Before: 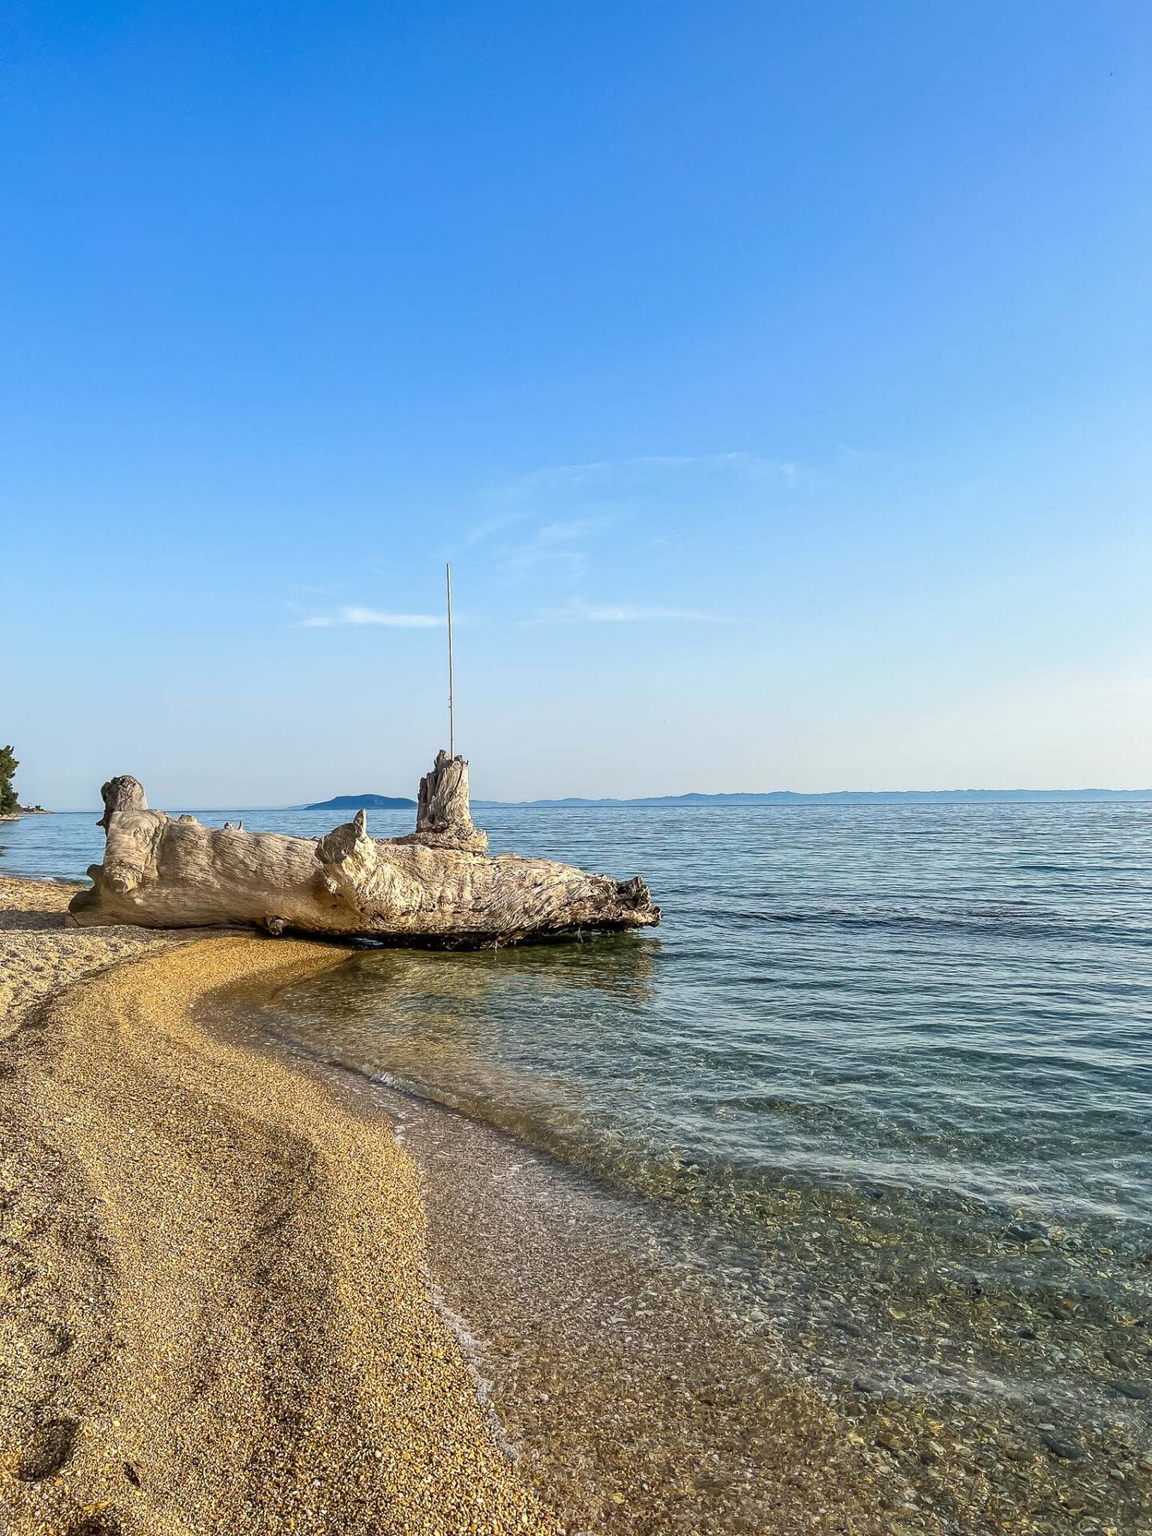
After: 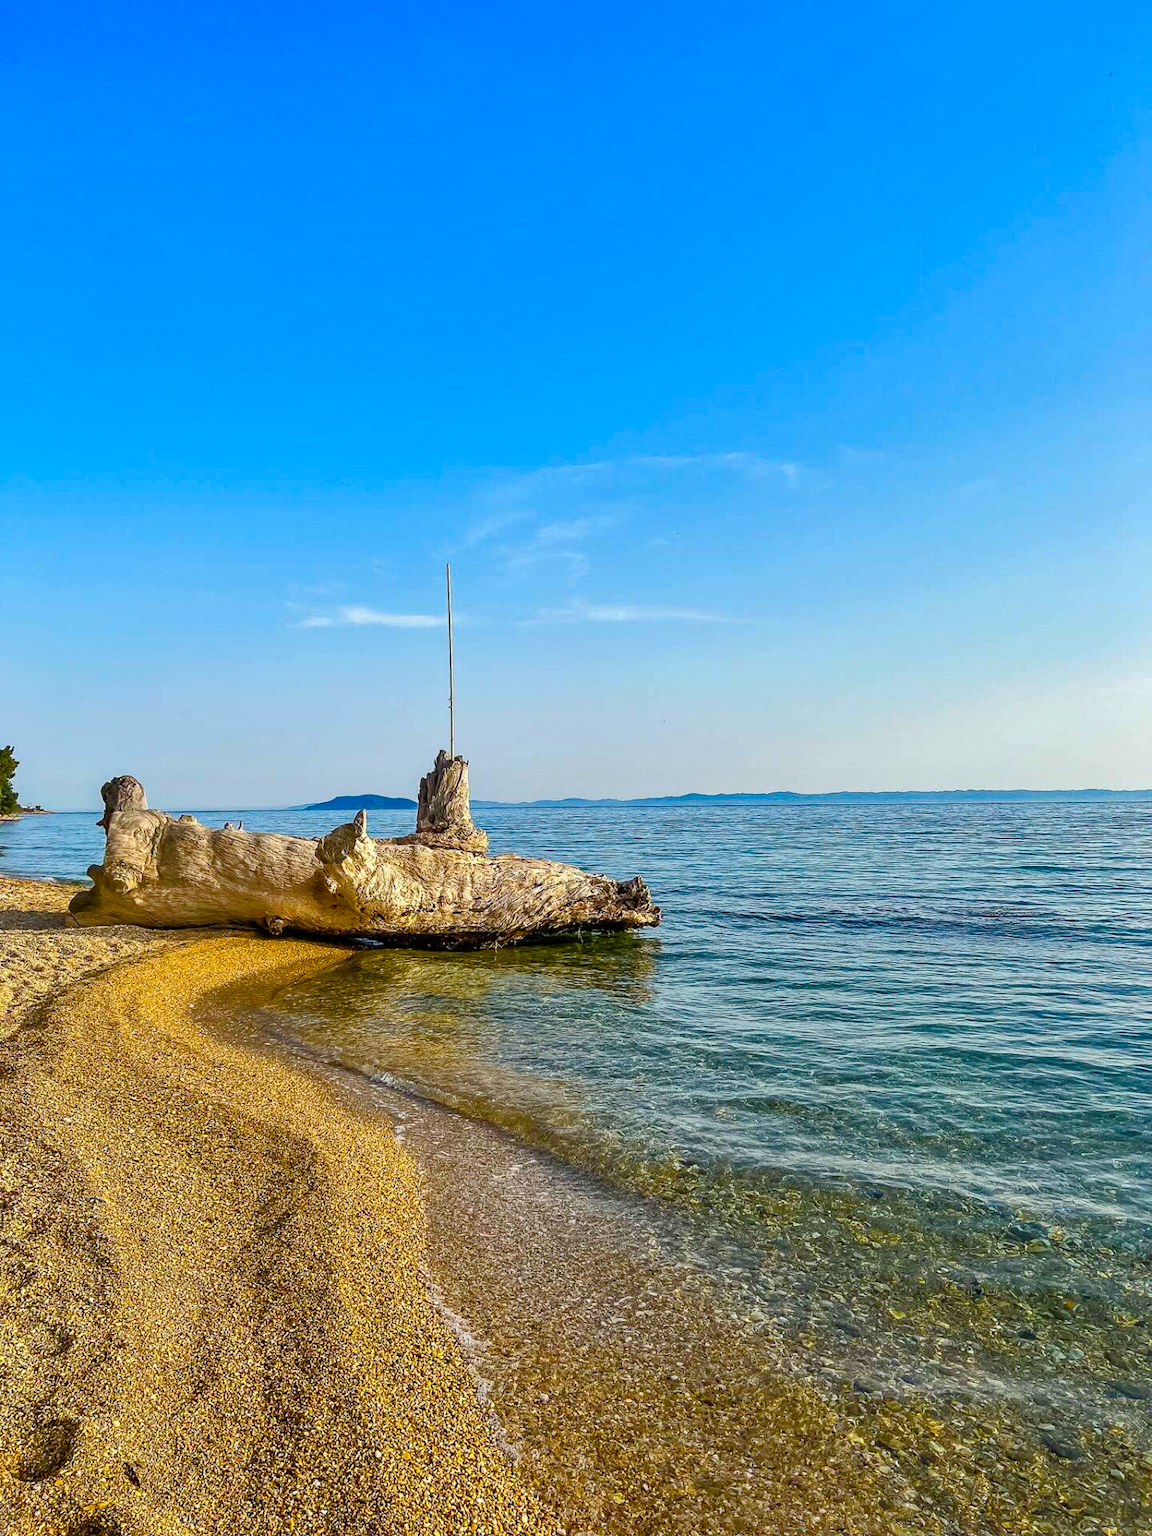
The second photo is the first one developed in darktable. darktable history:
shadows and highlights: shadows 52.53, soften with gaussian
color balance rgb: linear chroma grading › global chroma 19.531%, perceptual saturation grading › global saturation 34.73%, perceptual saturation grading › highlights -24.99%, perceptual saturation grading › shadows 50.041%
